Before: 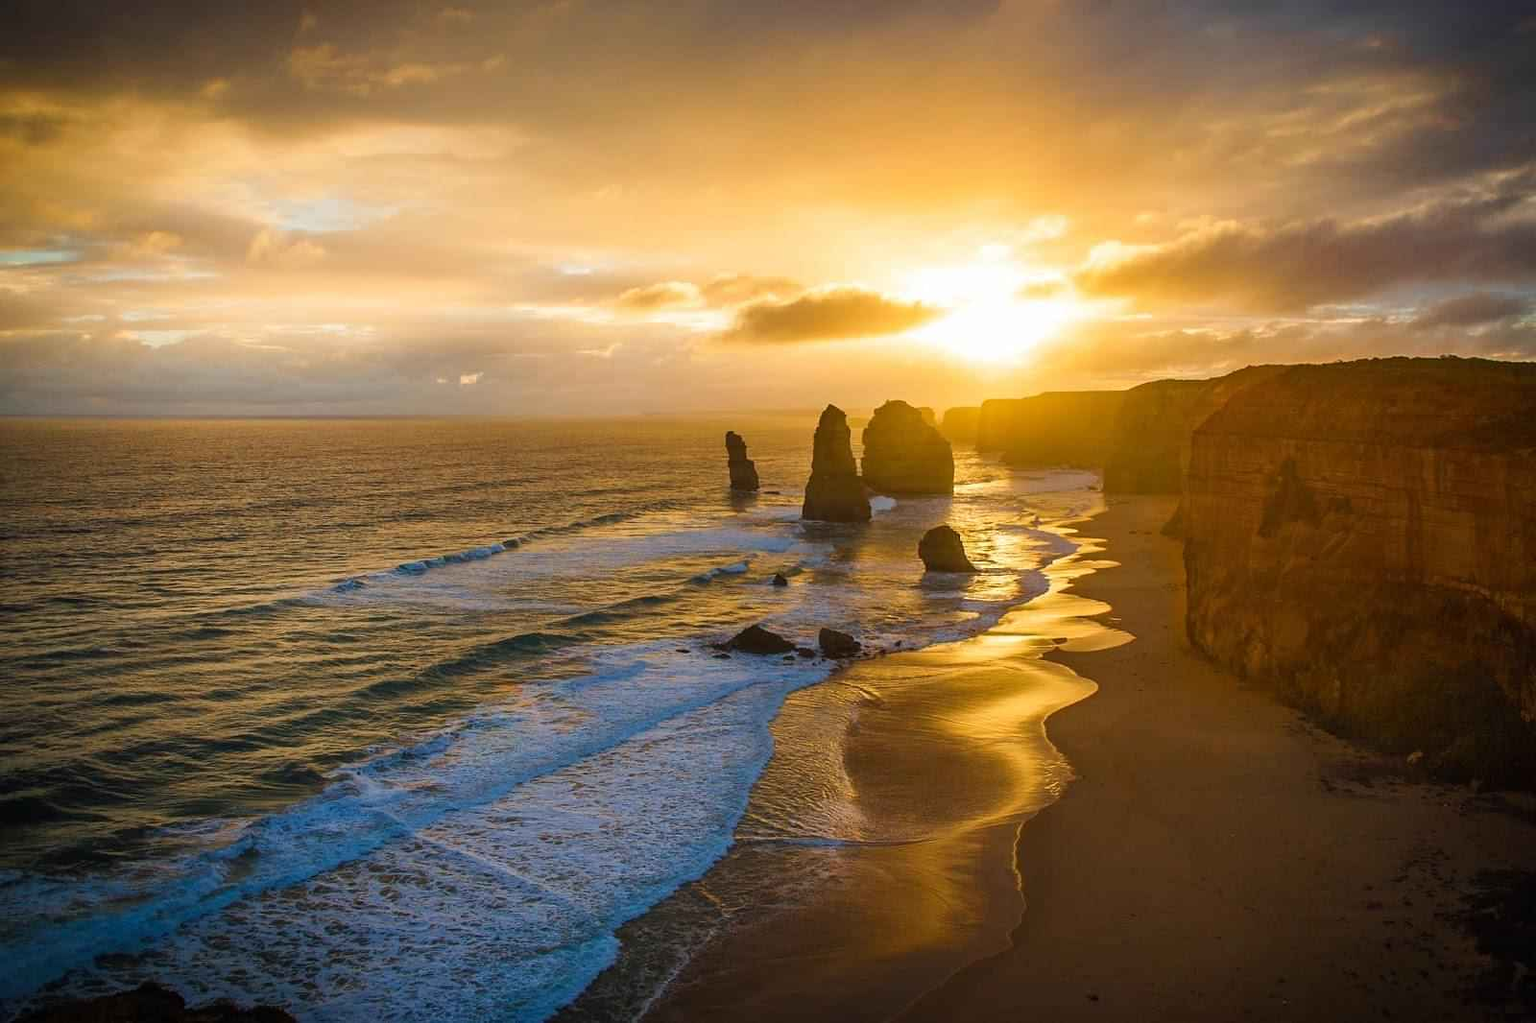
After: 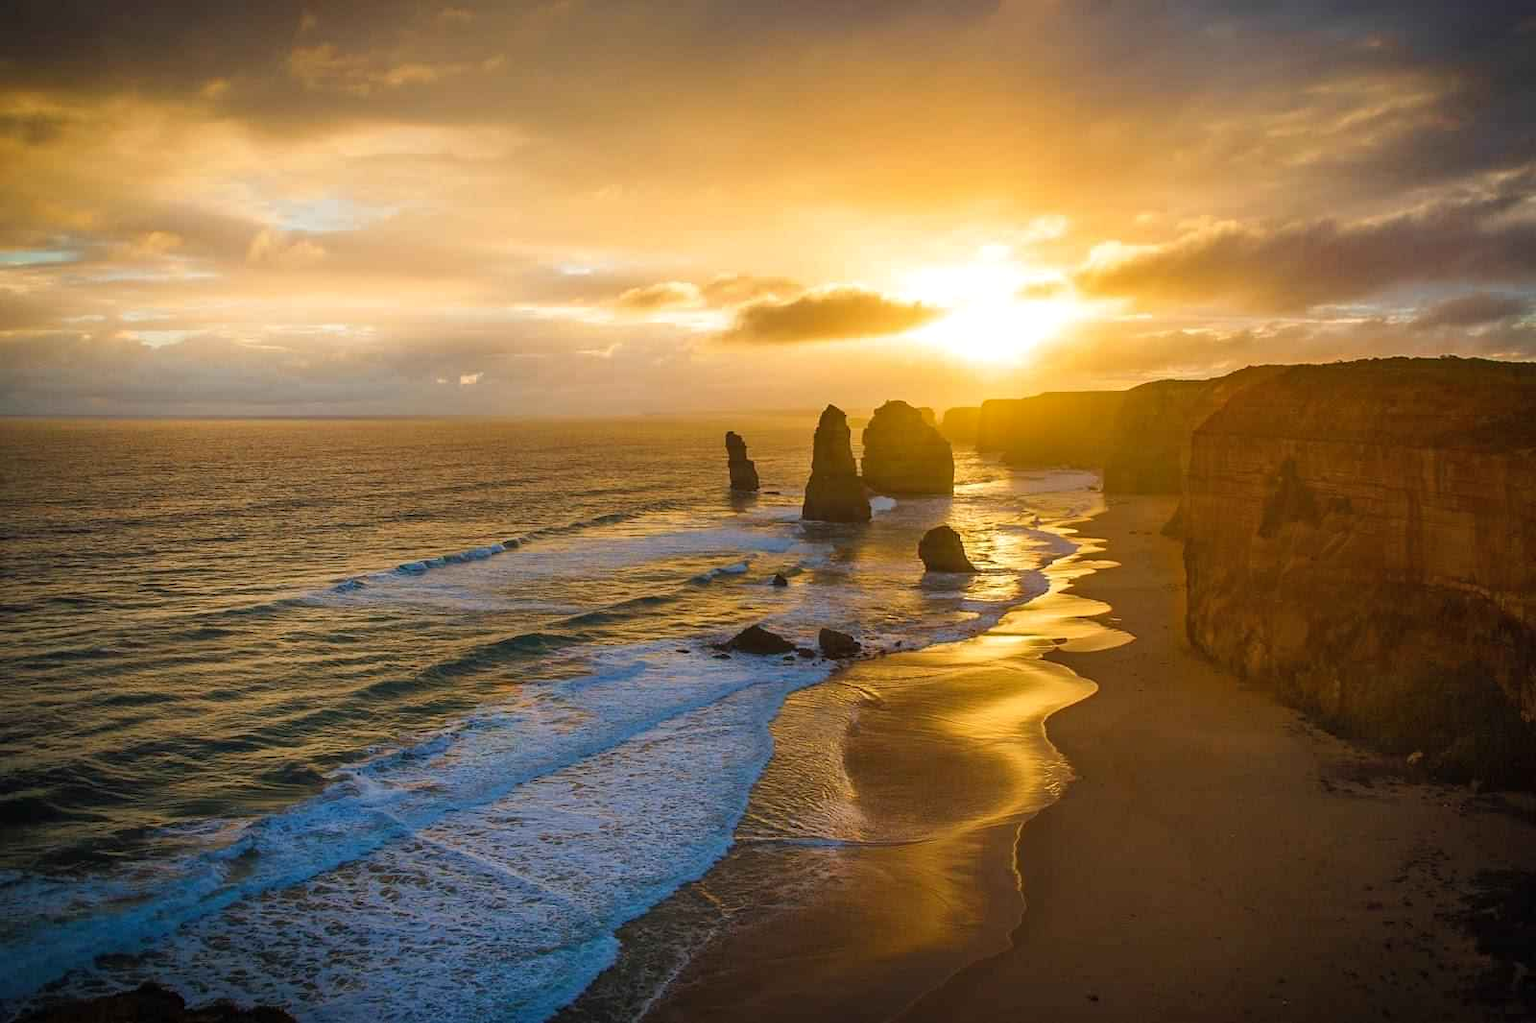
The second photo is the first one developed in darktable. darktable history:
shadows and highlights: shadows 25, highlights -25
levels: levels [0, 0.492, 0.984]
